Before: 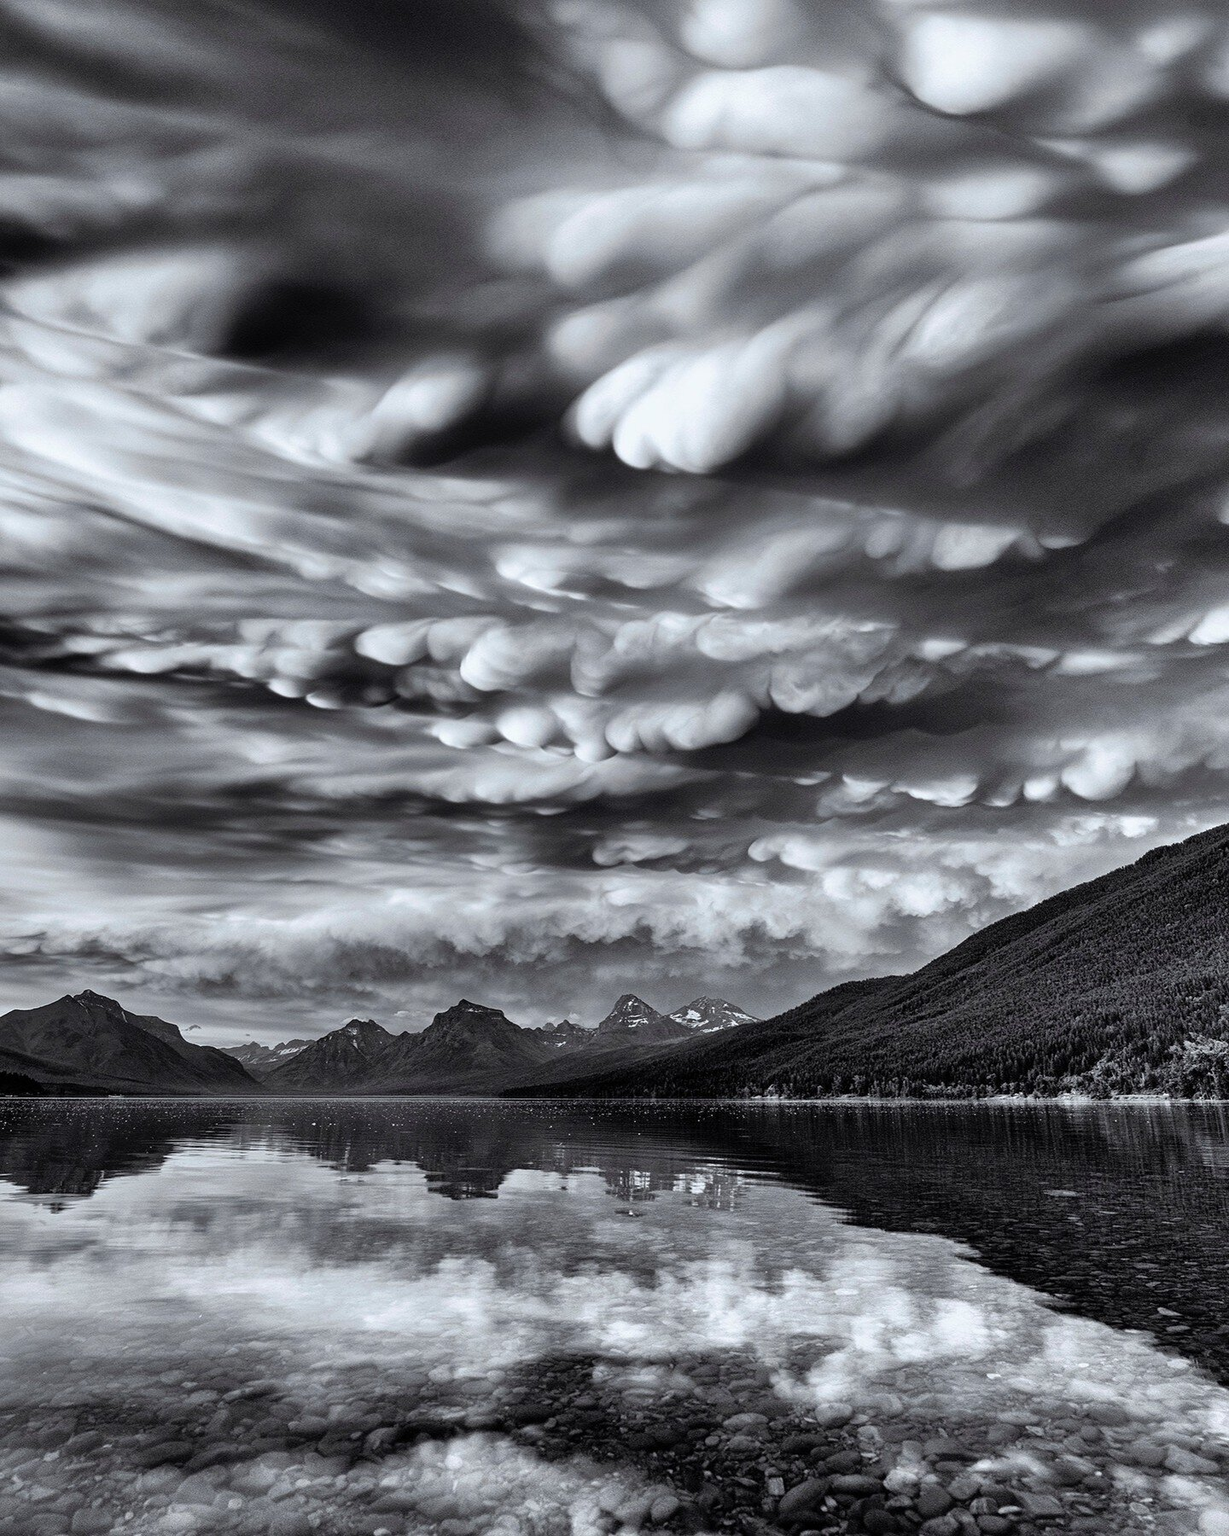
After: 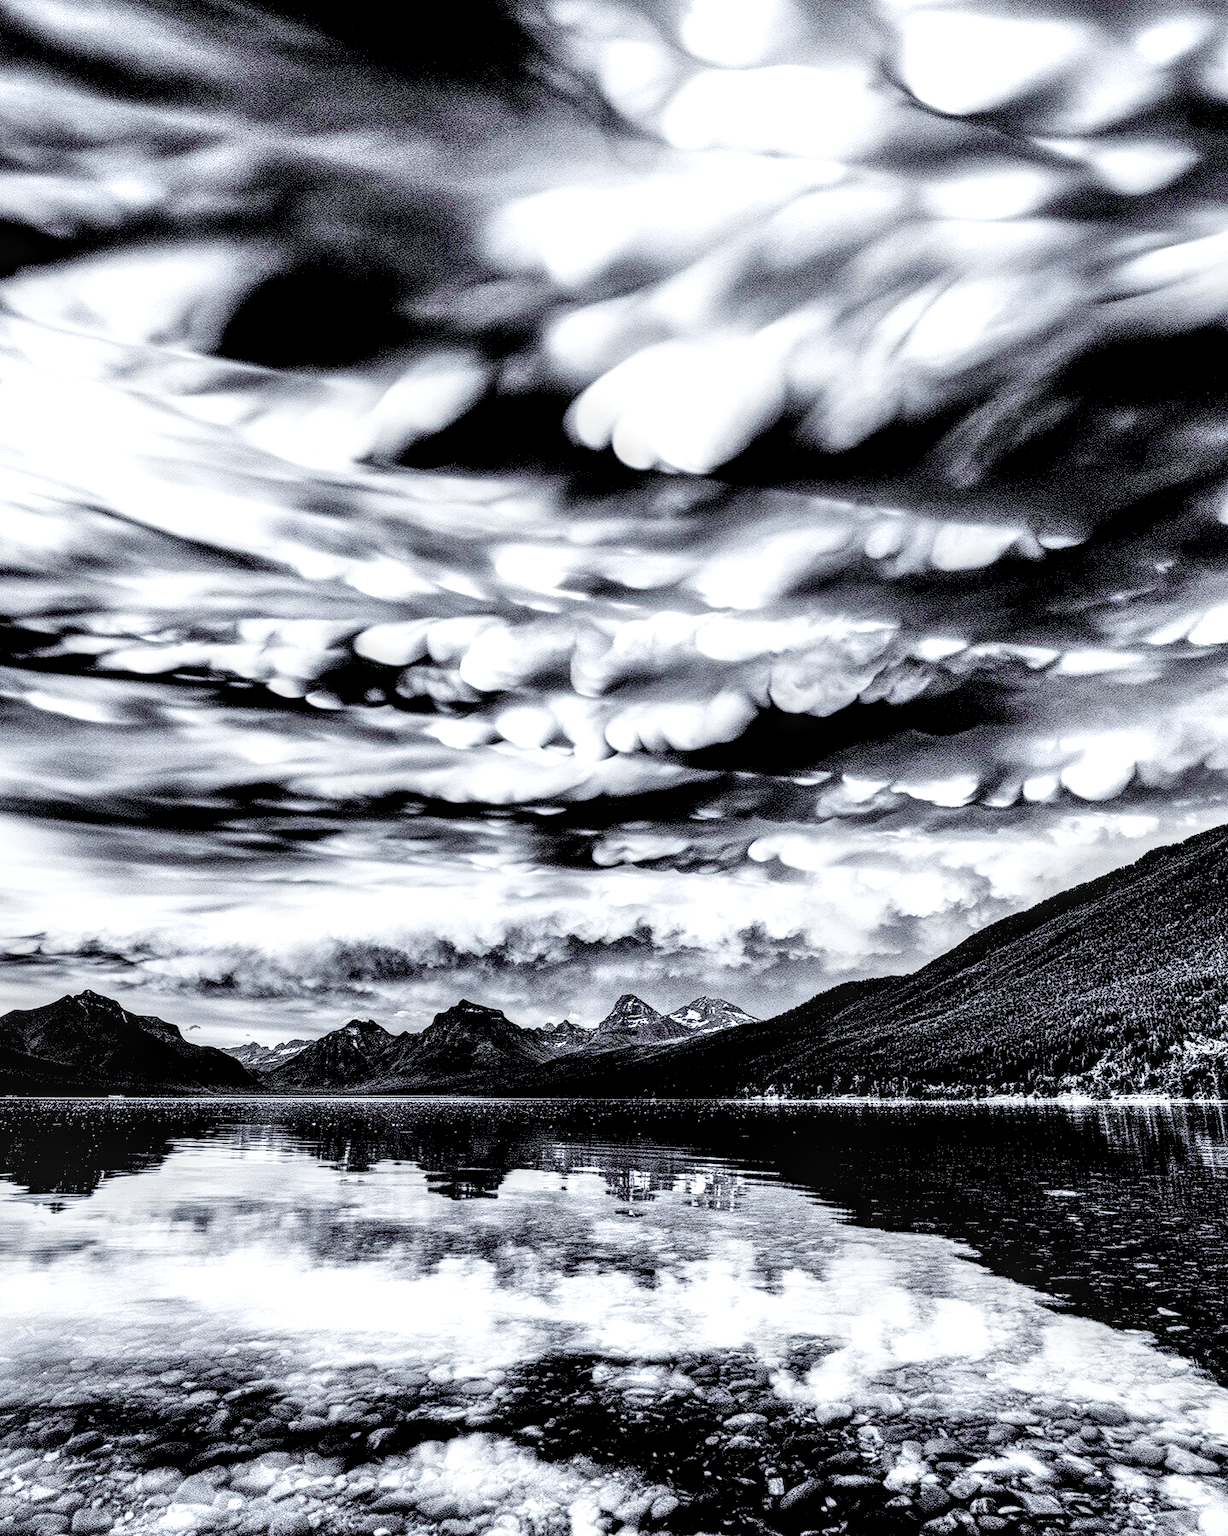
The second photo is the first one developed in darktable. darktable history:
base curve: curves: ch0 [(0, 0.003) (0.001, 0.002) (0.006, 0.004) (0.02, 0.022) (0.048, 0.086) (0.094, 0.234) (0.162, 0.431) (0.258, 0.629) (0.385, 0.8) (0.548, 0.918) (0.751, 0.988) (1, 1)], preserve colors none
white balance: red 0.983, blue 1.036
rgb levels: levels [[0.029, 0.461, 0.922], [0, 0.5, 1], [0, 0.5, 1]]
local contrast: highlights 19%, detail 186%
